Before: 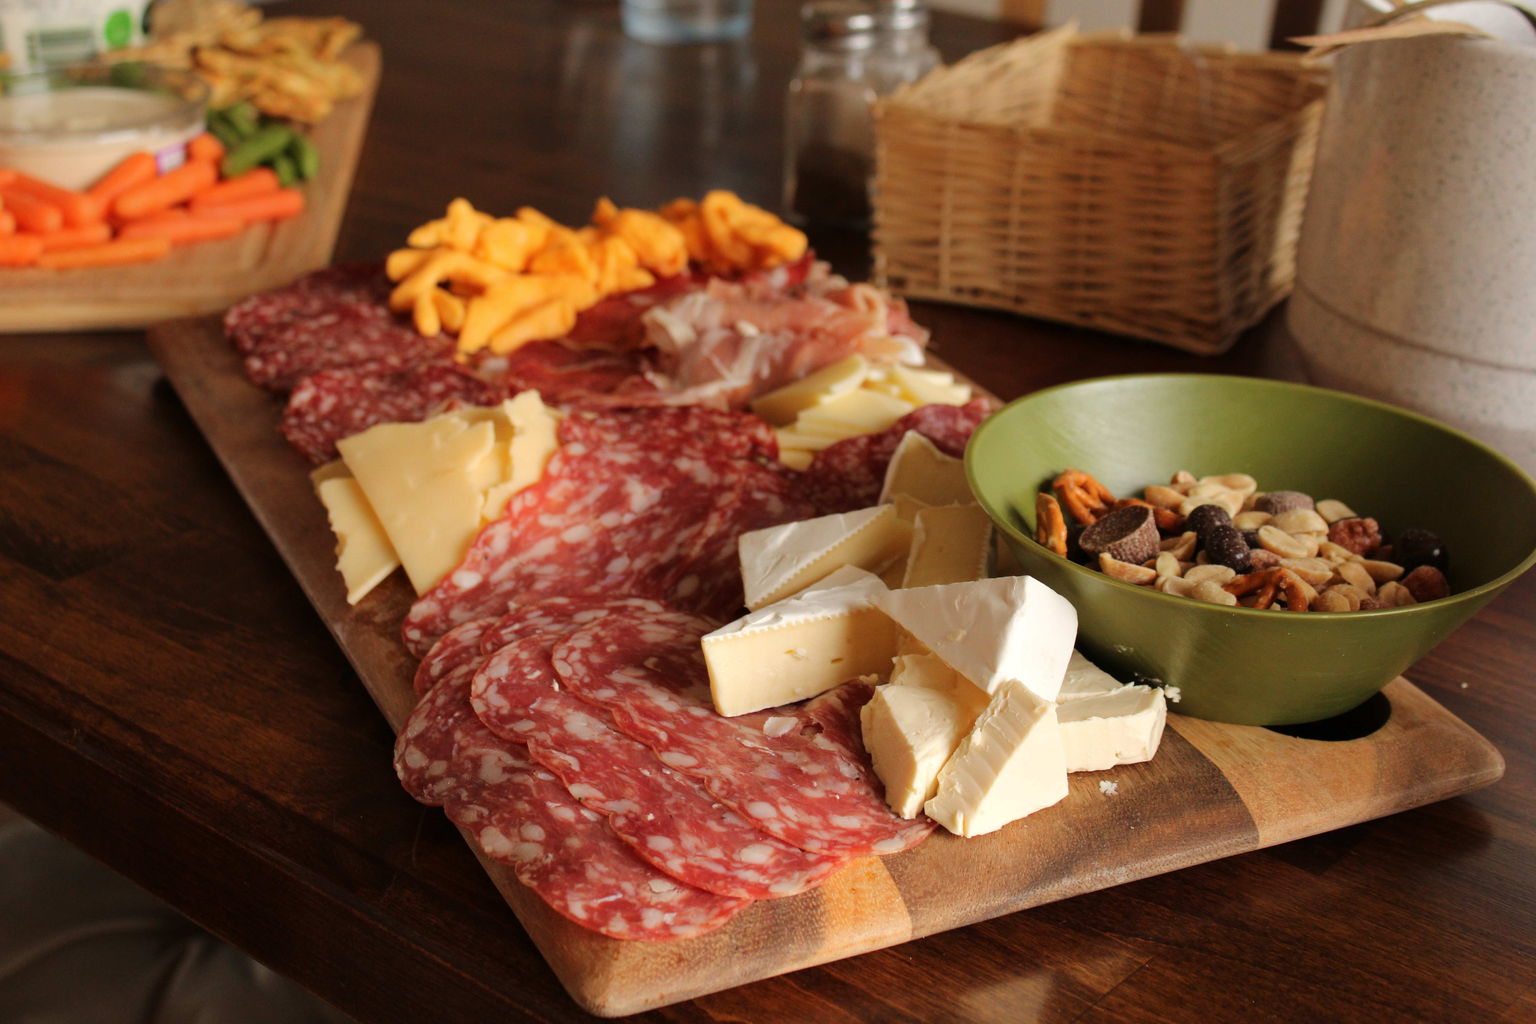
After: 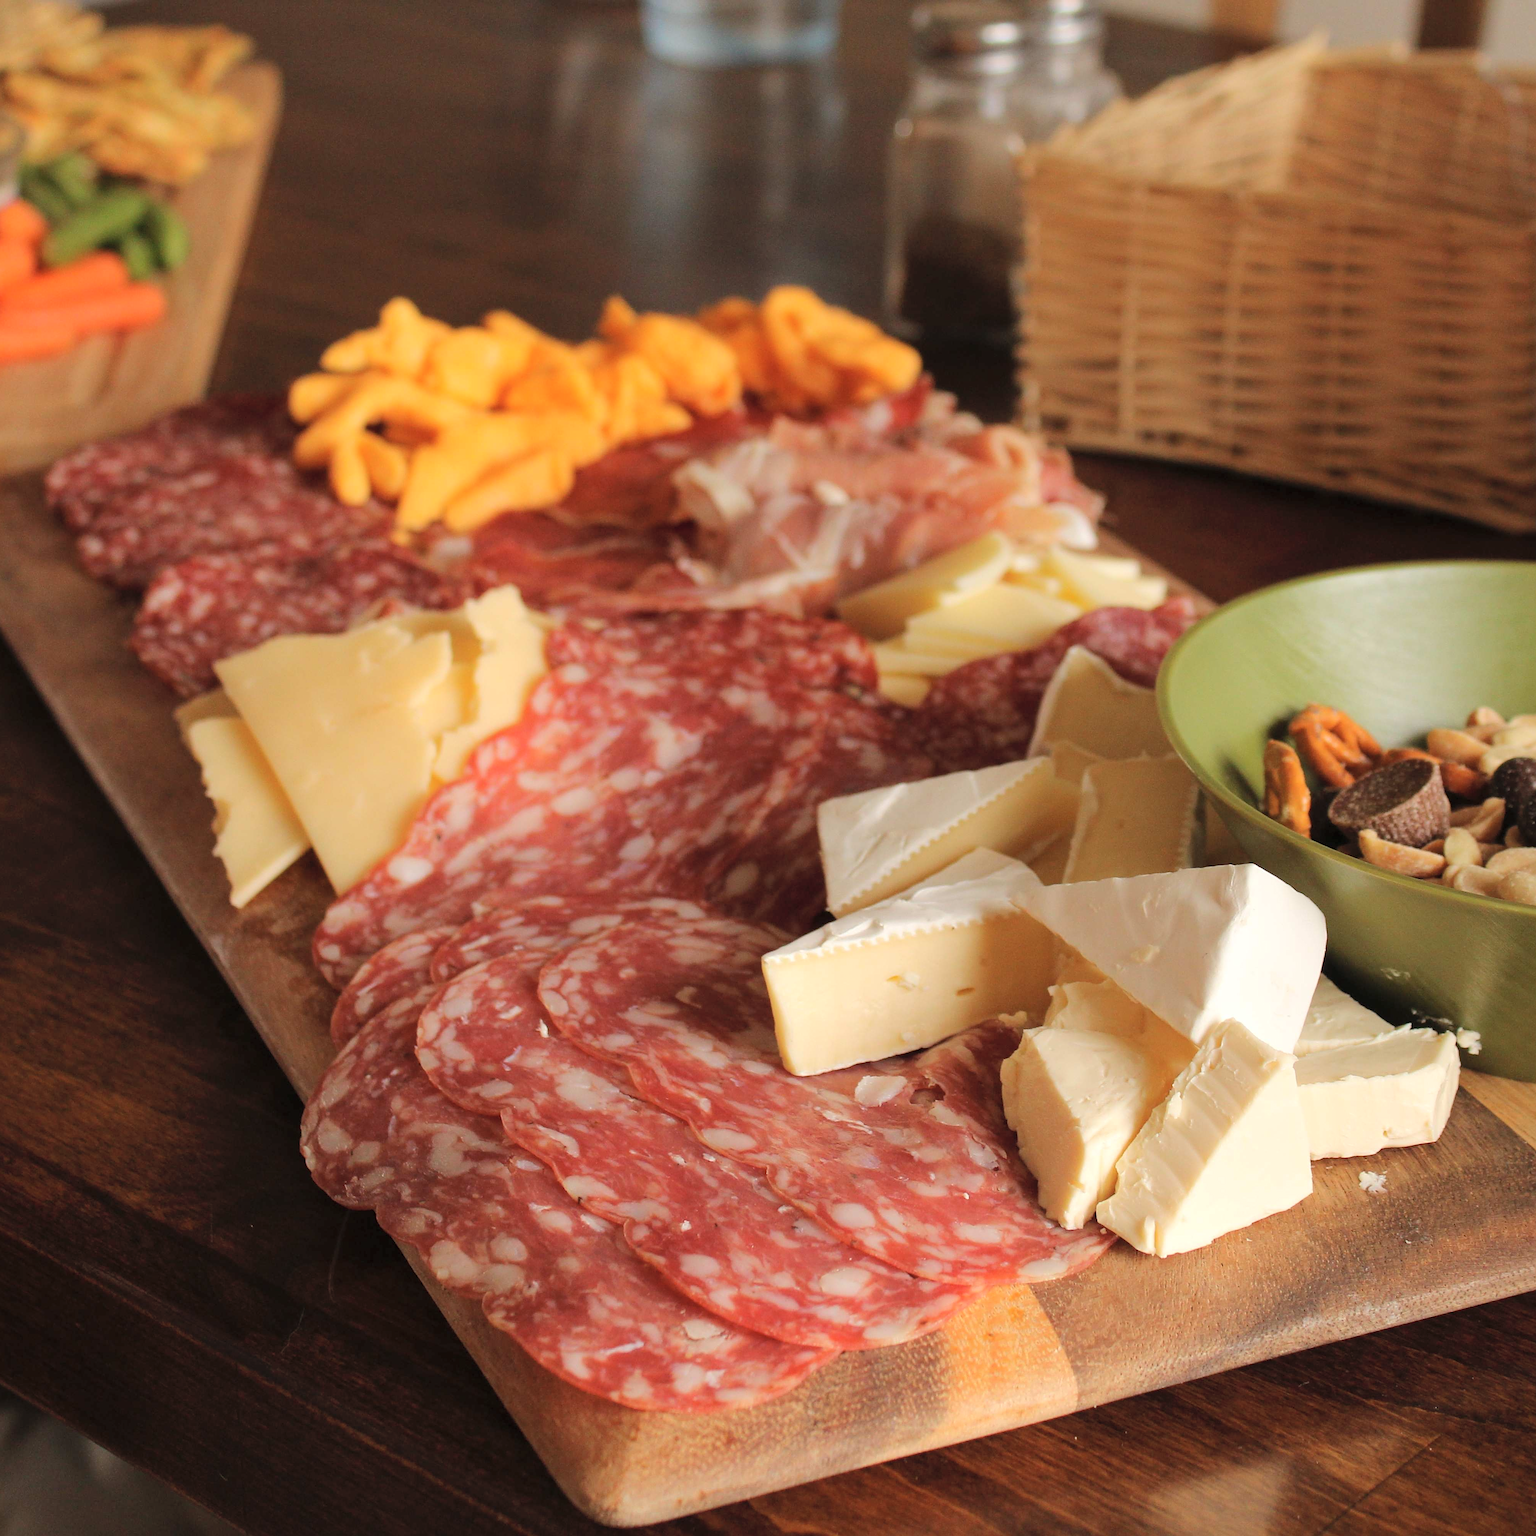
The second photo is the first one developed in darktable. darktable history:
crop and rotate: left 12.648%, right 20.685%
contrast brightness saturation: brightness 0.13
sharpen: on, module defaults
